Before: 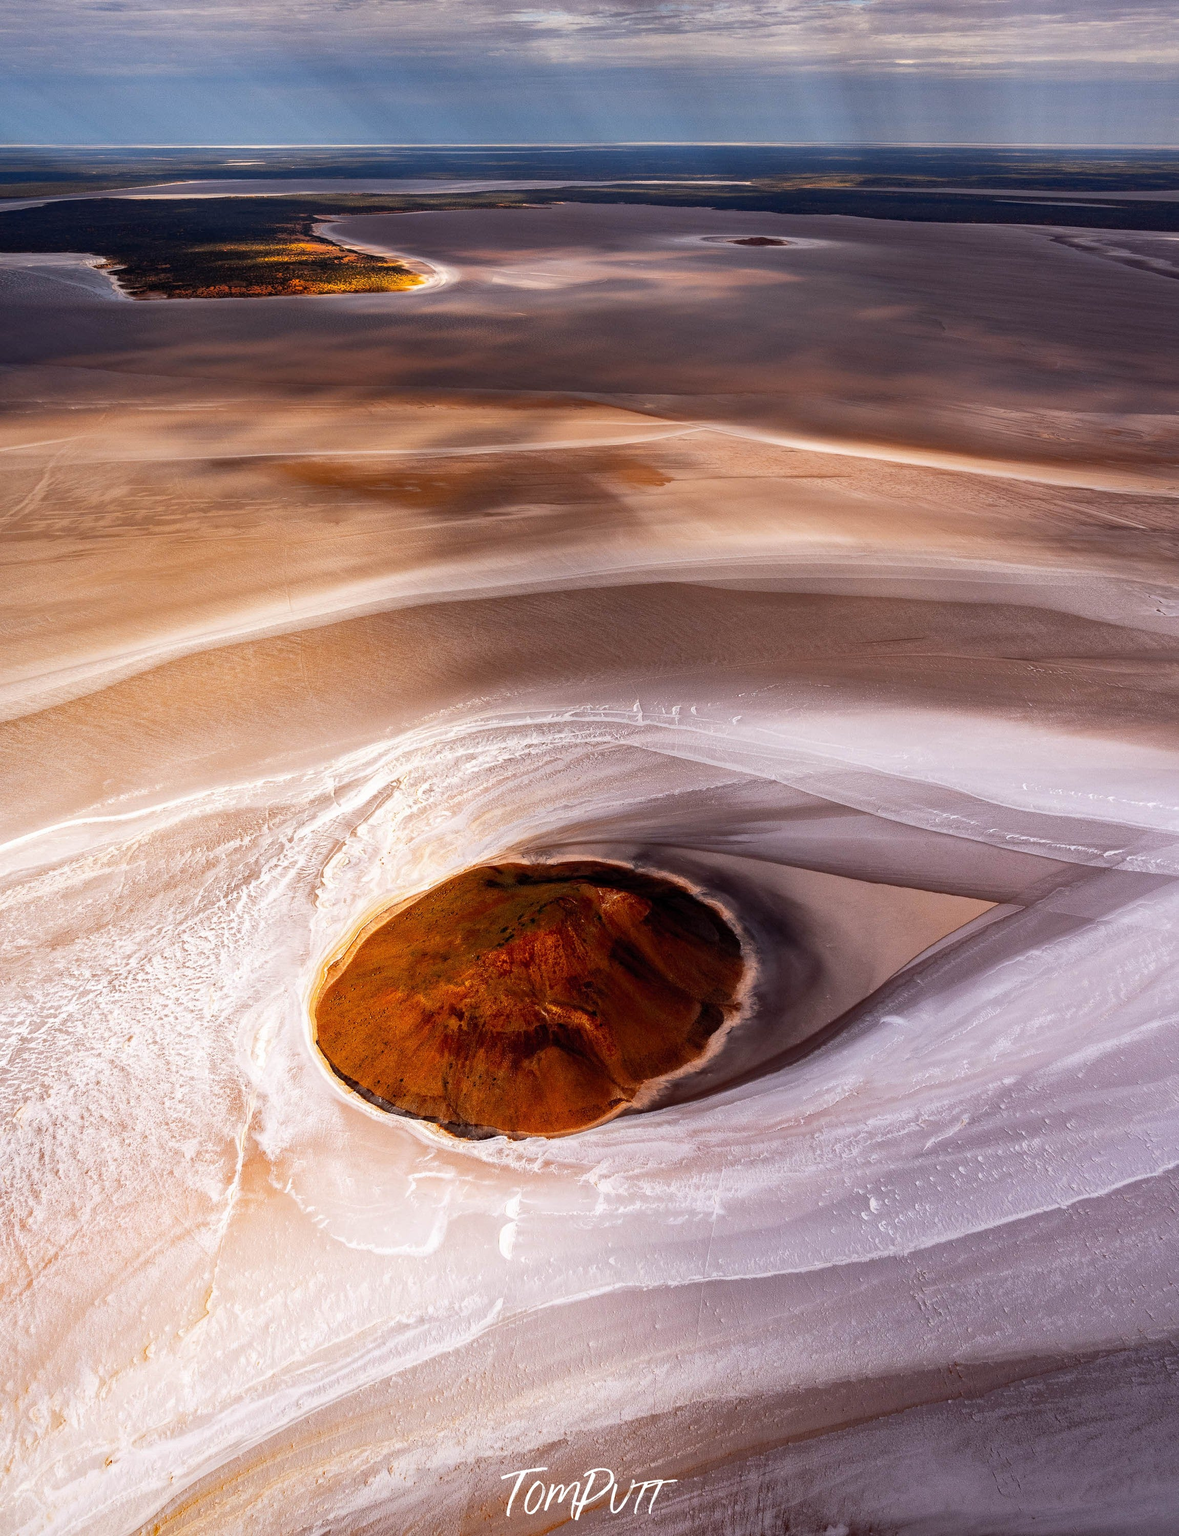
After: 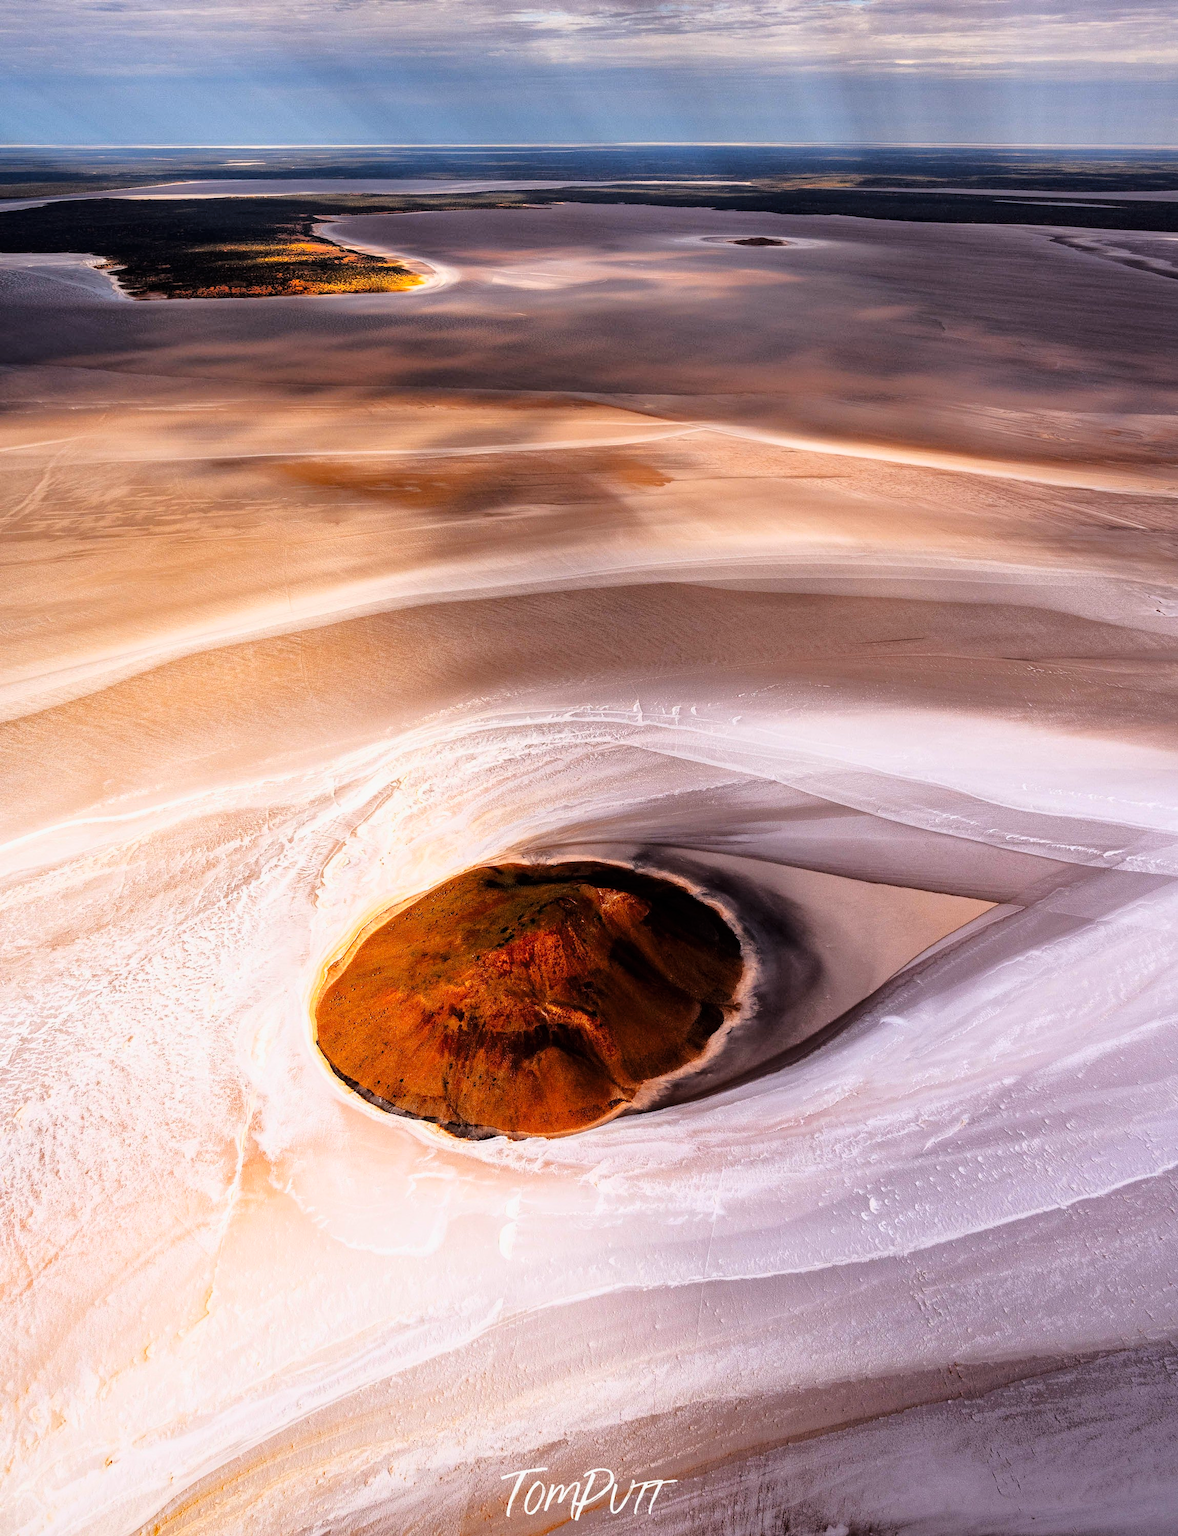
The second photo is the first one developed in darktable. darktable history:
exposure: compensate highlight preservation false
tone curve: curves: ch0 [(0, 0) (0.062, 0.023) (0.168, 0.142) (0.359, 0.44) (0.469, 0.544) (0.634, 0.722) (0.839, 0.909) (0.998, 0.978)]; ch1 [(0, 0) (0.437, 0.453) (0.472, 0.47) (0.502, 0.504) (0.527, 0.546) (0.568, 0.619) (0.608, 0.665) (0.669, 0.748) (0.859, 0.899) (1, 1)]; ch2 [(0, 0) (0.33, 0.301) (0.421, 0.443) (0.473, 0.498) (0.509, 0.5) (0.535, 0.564) (0.575, 0.625) (0.608, 0.676) (1, 1)], color space Lab, linked channels, preserve colors none
